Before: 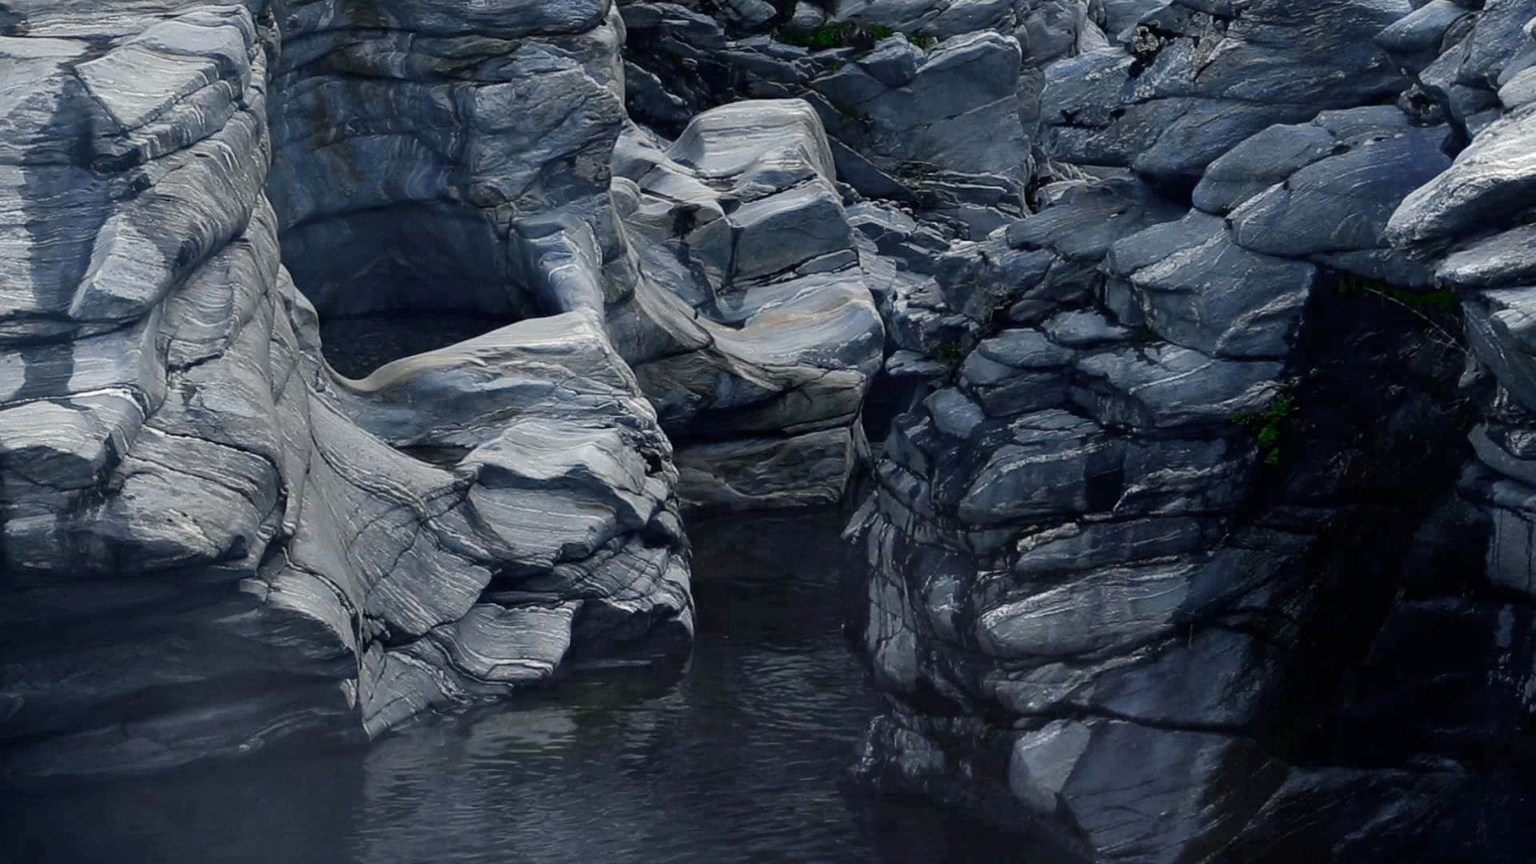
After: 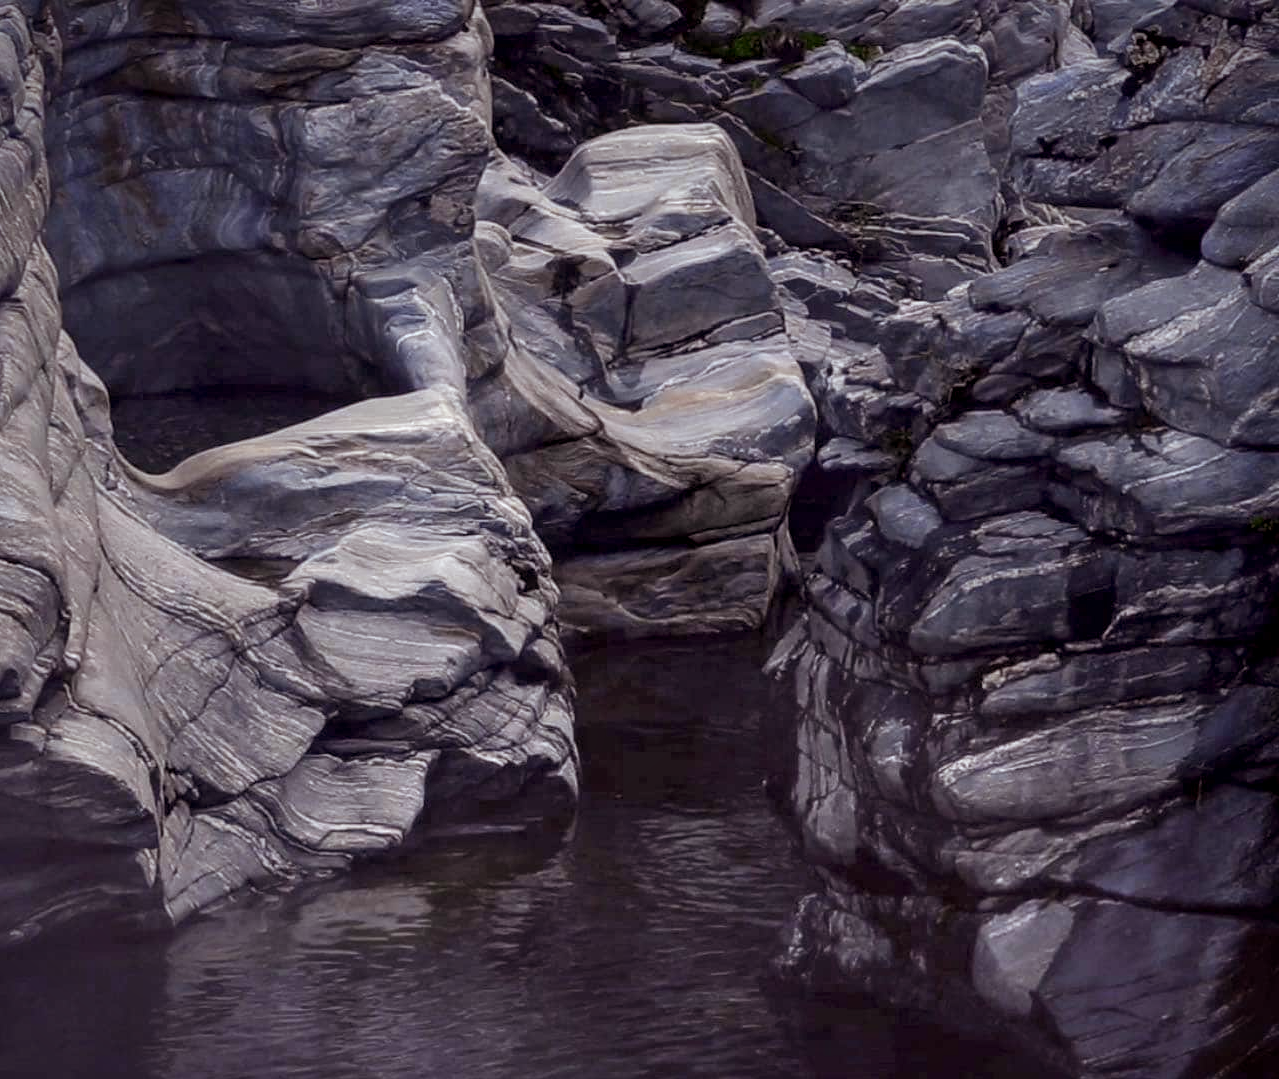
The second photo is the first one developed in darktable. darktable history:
vignetting: fall-off start 88.53%, fall-off radius 44.2%, saturation 0.376, width/height ratio 1.161
crop and rotate: left 15.055%, right 18.278%
white balance: red 0.978, blue 0.999
rgb levels: mode RGB, independent channels, levels [[0, 0.474, 1], [0, 0.5, 1], [0, 0.5, 1]]
local contrast: on, module defaults
